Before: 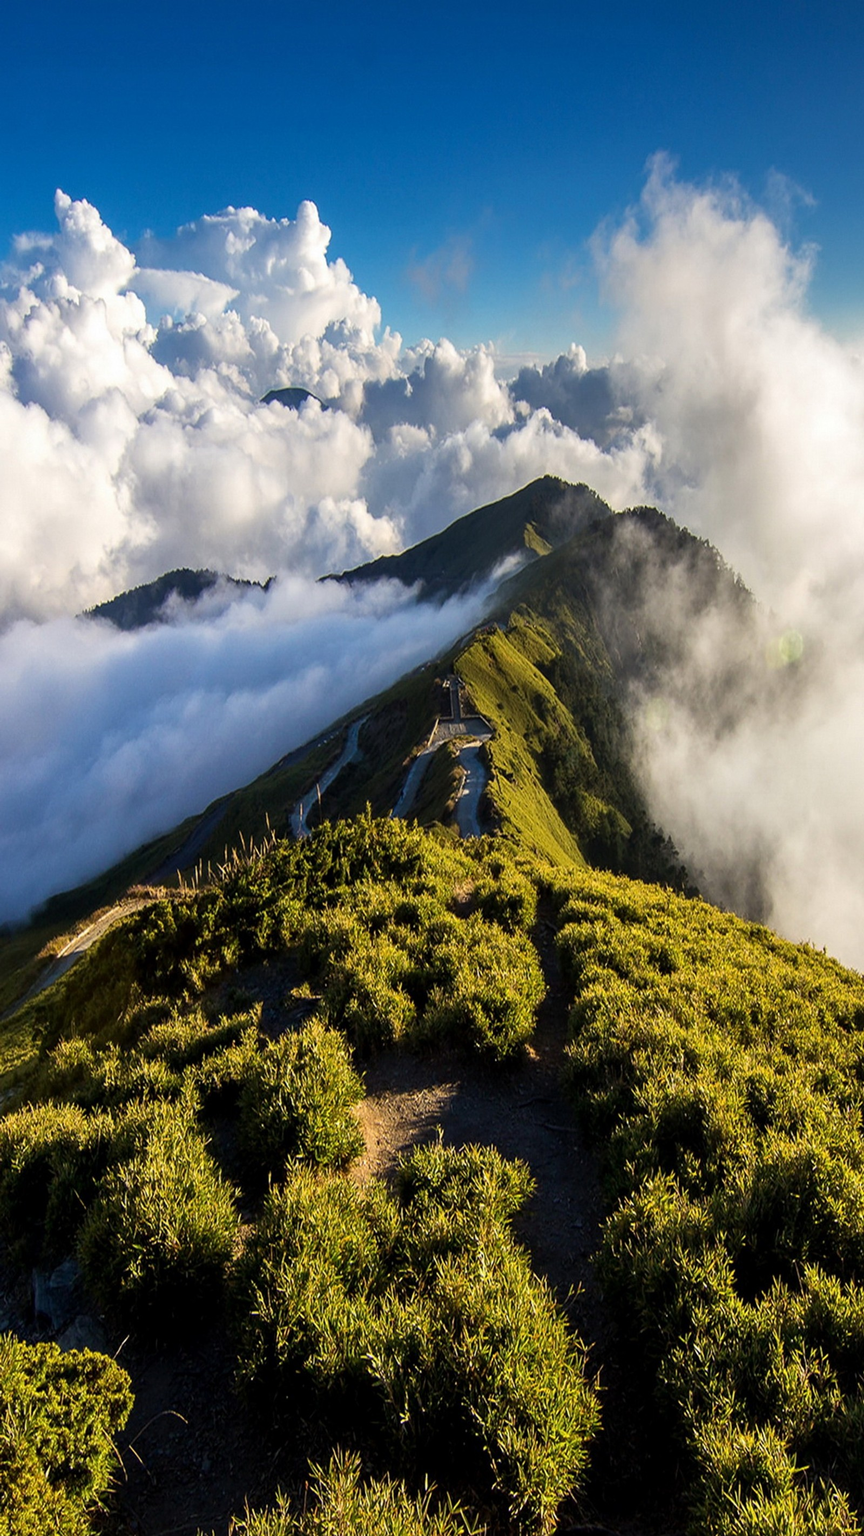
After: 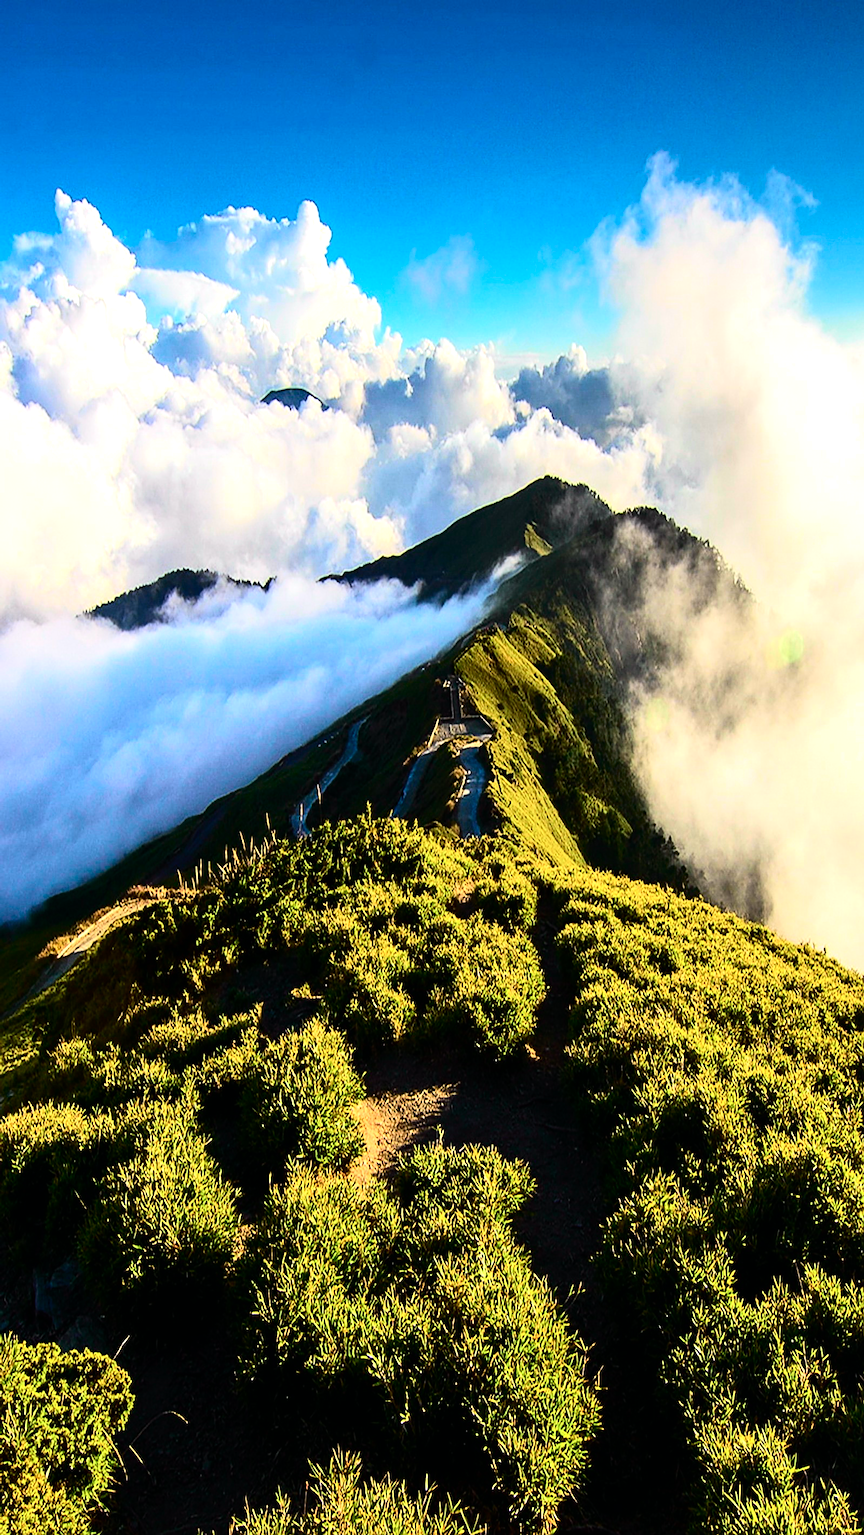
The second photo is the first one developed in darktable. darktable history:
sharpen: on, module defaults
tone curve: curves: ch0 [(0, 0.003) (0.044, 0.032) (0.12, 0.089) (0.19, 0.175) (0.271, 0.294) (0.457, 0.546) (0.588, 0.71) (0.701, 0.815) (0.86, 0.922) (1, 0.982)]; ch1 [(0, 0) (0.247, 0.215) (0.433, 0.382) (0.466, 0.426) (0.493, 0.481) (0.501, 0.5) (0.517, 0.524) (0.557, 0.582) (0.598, 0.651) (0.671, 0.735) (0.796, 0.85) (1, 1)]; ch2 [(0, 0) (0.249, 0.216) (0.357, 0.317) (0.448, 0.432) (0.478, 0.492) (0.498, 0.499) (0.517, 0.53) (0.537, 0.57) (0.569, 0.623) (0.61, 0.663) (0.706, 0.75) (0.808, 0.809) (0.991, 0.968)], color space Lab, independent channels, preserve colors none
tone equalizer: -8 EV -0.734 EV, -7 EV -0.739 EV, -6 EV -0.592 EV, -5 EV -0.41 EV, -3 EV 0.4 EV, -2 EV 0.6 EV, -1 EV 0.681 EV, +0 EV 0.757 EV, edges refinement/feathering 500, mask exposure compensation -1.57 EV, preserve details no
